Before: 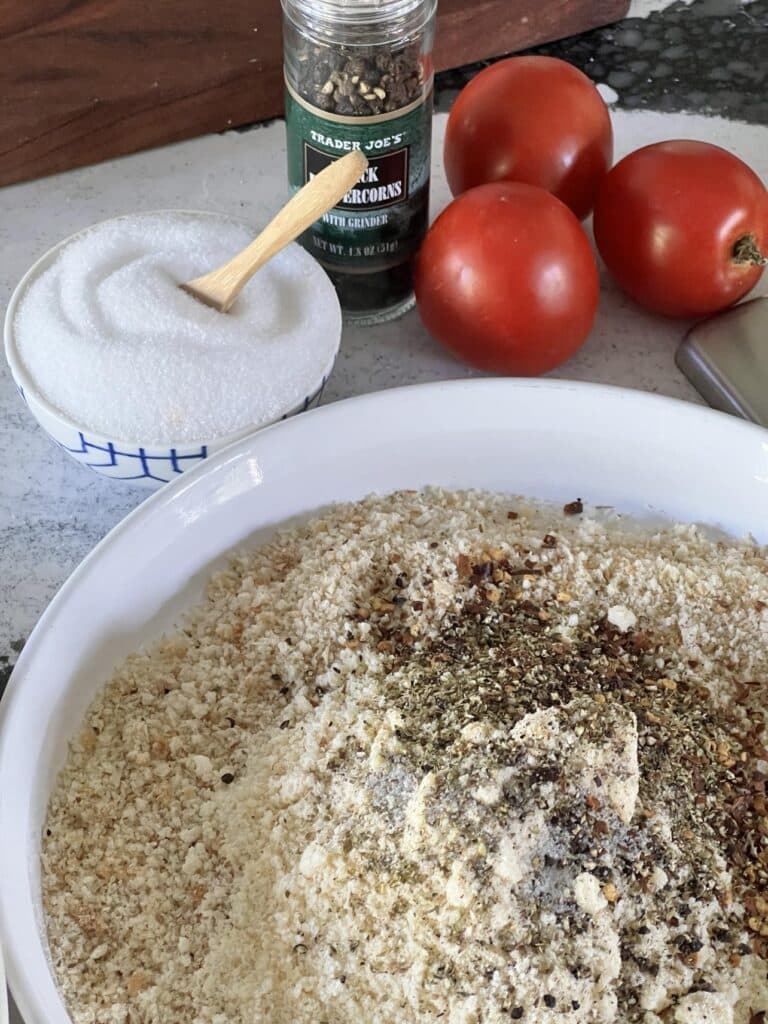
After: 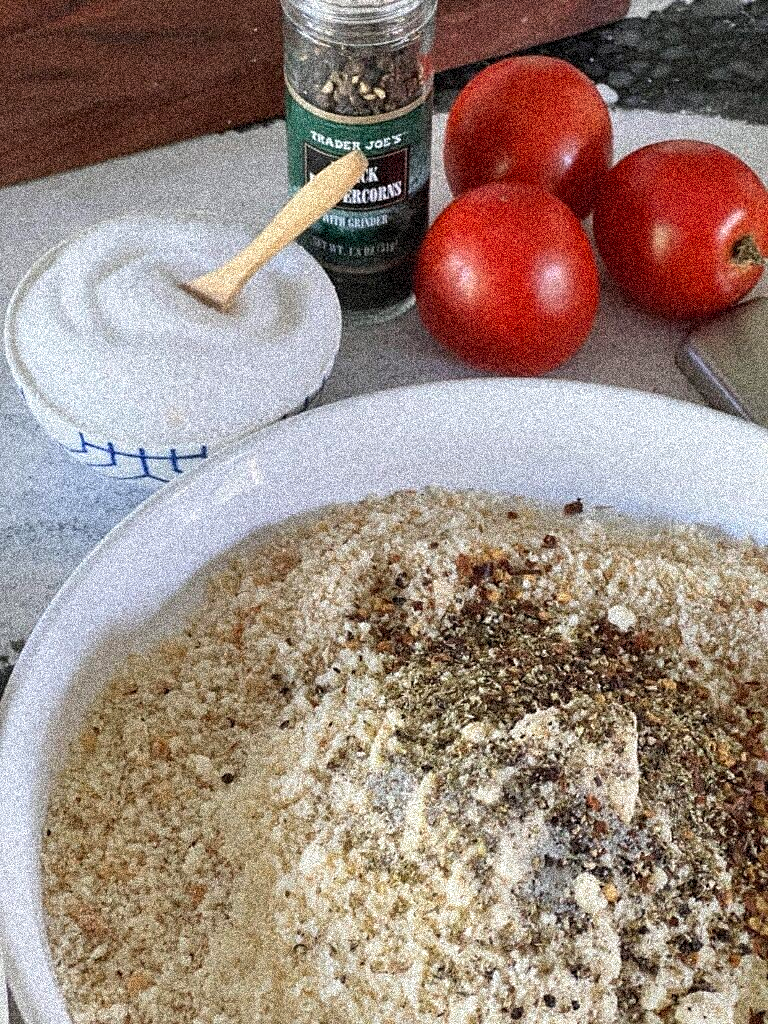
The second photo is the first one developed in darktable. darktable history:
sharpen: amount 0.2
grain: coarseness 3.75 ISO, strength 100%, mid-tones bias 0%
